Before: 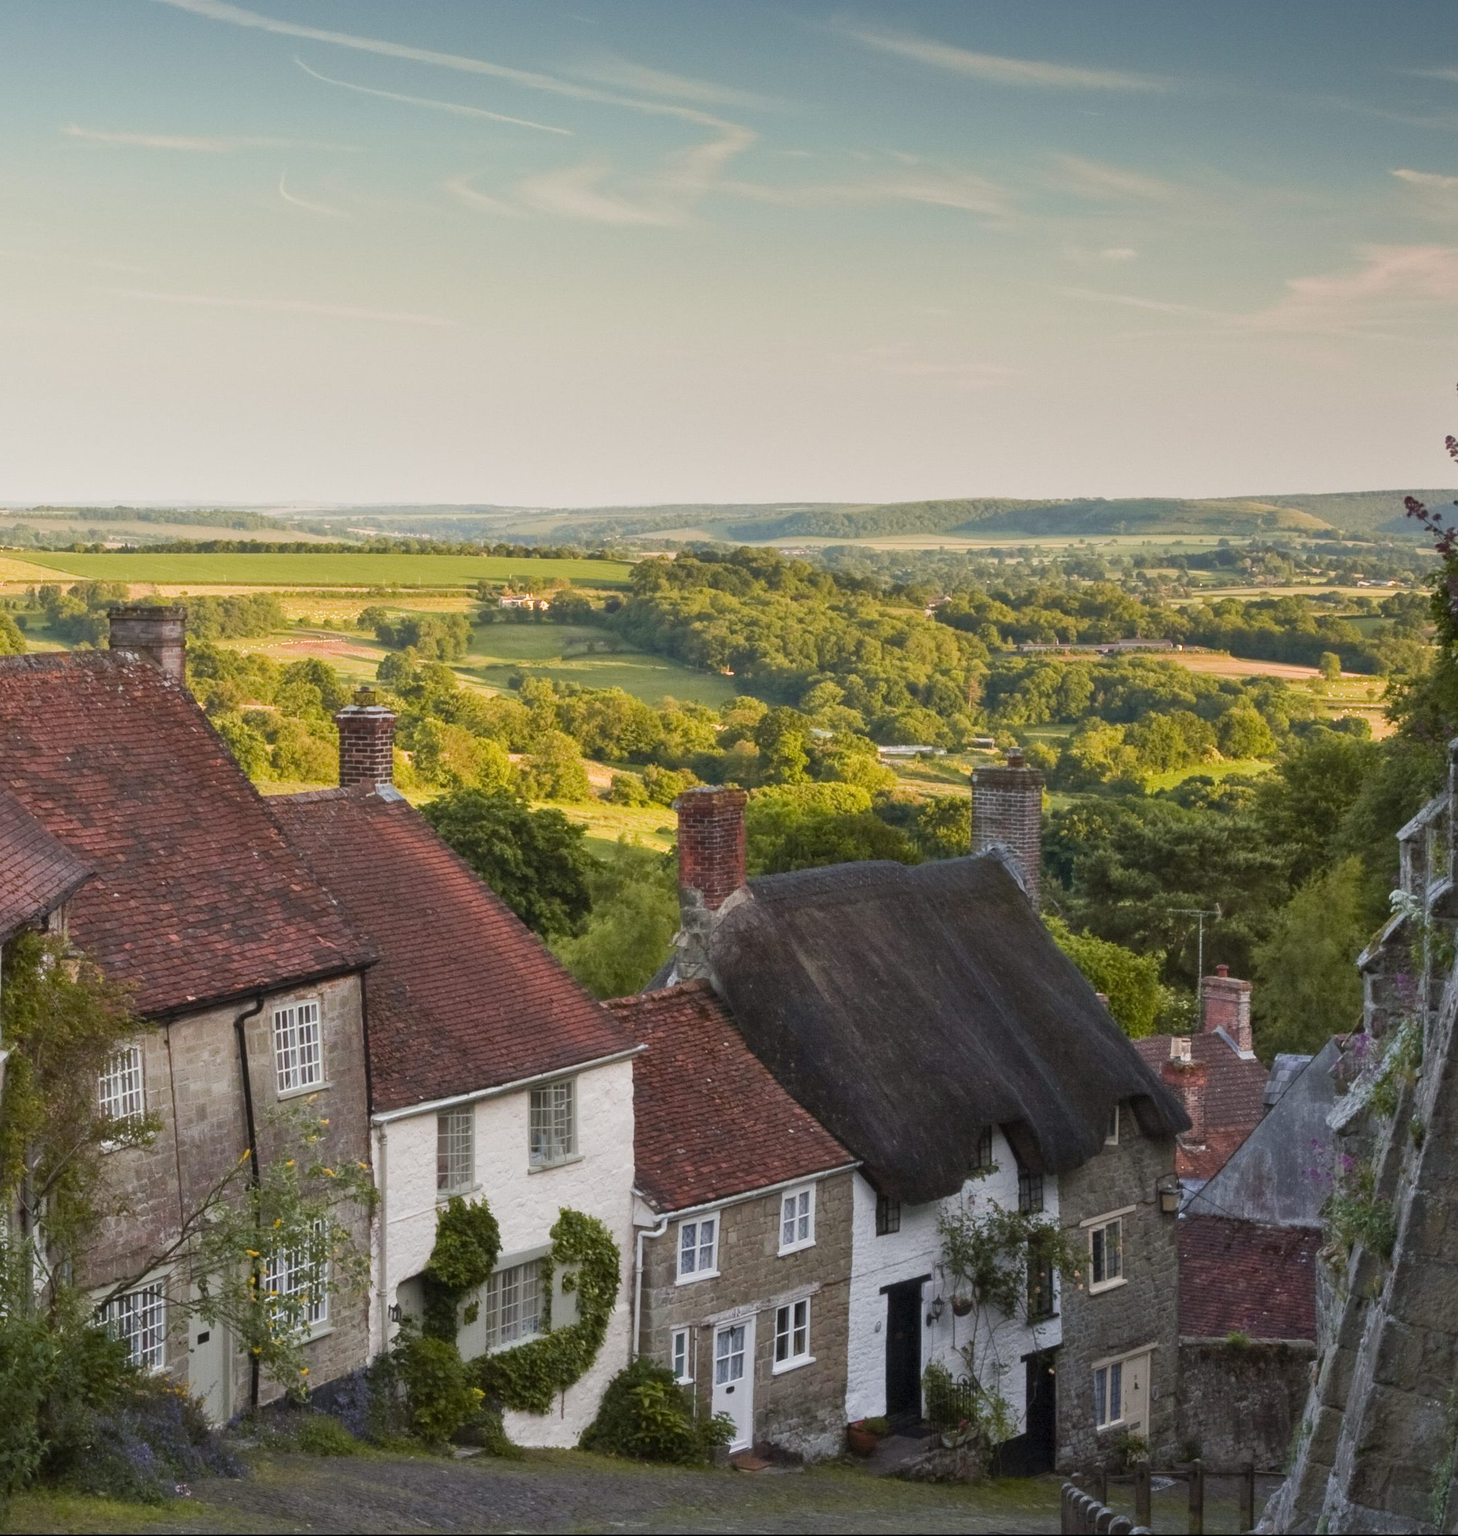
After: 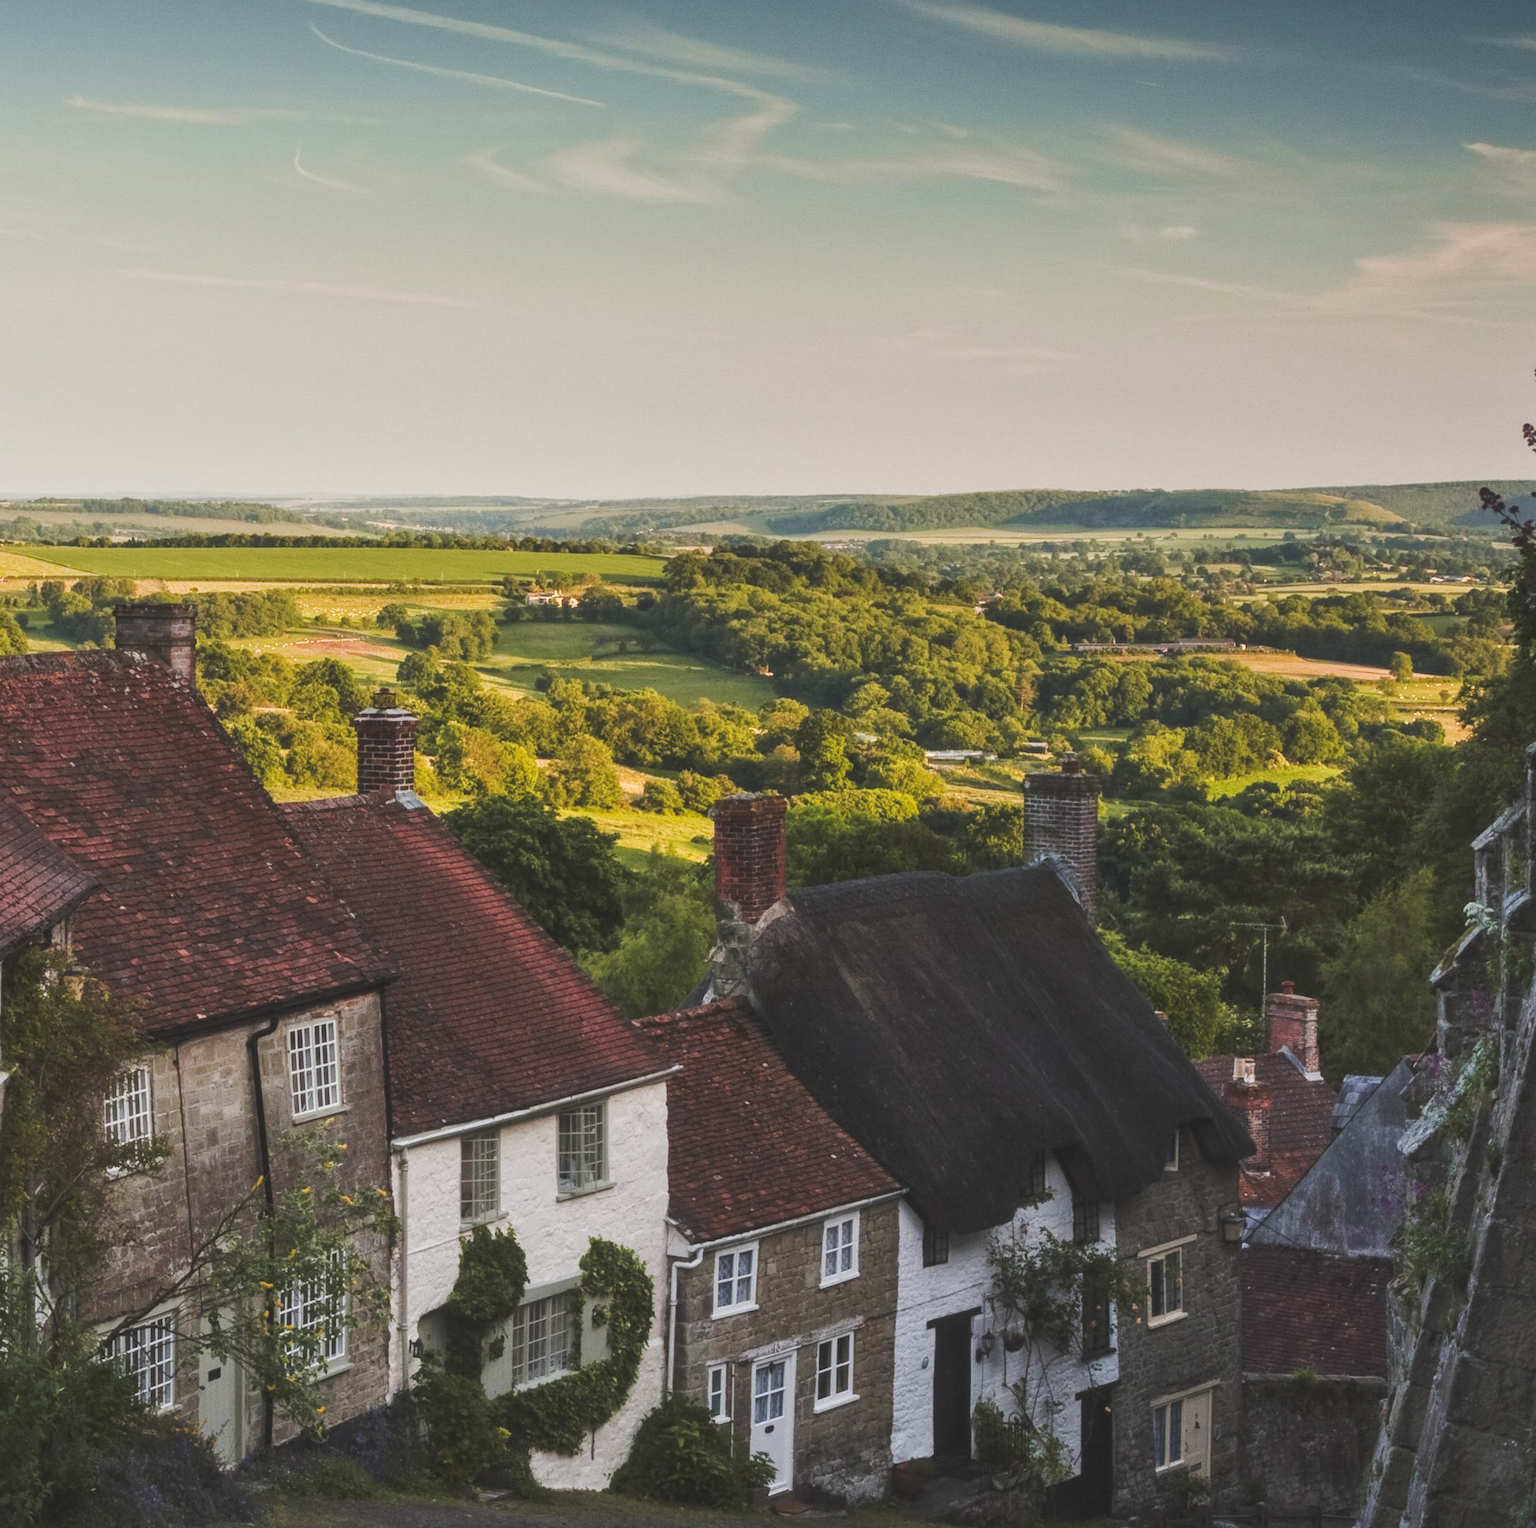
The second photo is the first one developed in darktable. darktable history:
crop and rotate: top 2.243%, bottom 3.289%
tone curve: curves: ch0 [(0, 0.142) (0.384, 0.314) (0.752, 0.711) (0.991, 0.95)]; ch1 [(0.006, 0.129) (0.346, 0.384) (1, 1)]; ch2 [(0.003, 0.057) (0.261, 0.248) (1, 1)], preserve colors none
local contrast: on, module defaults
